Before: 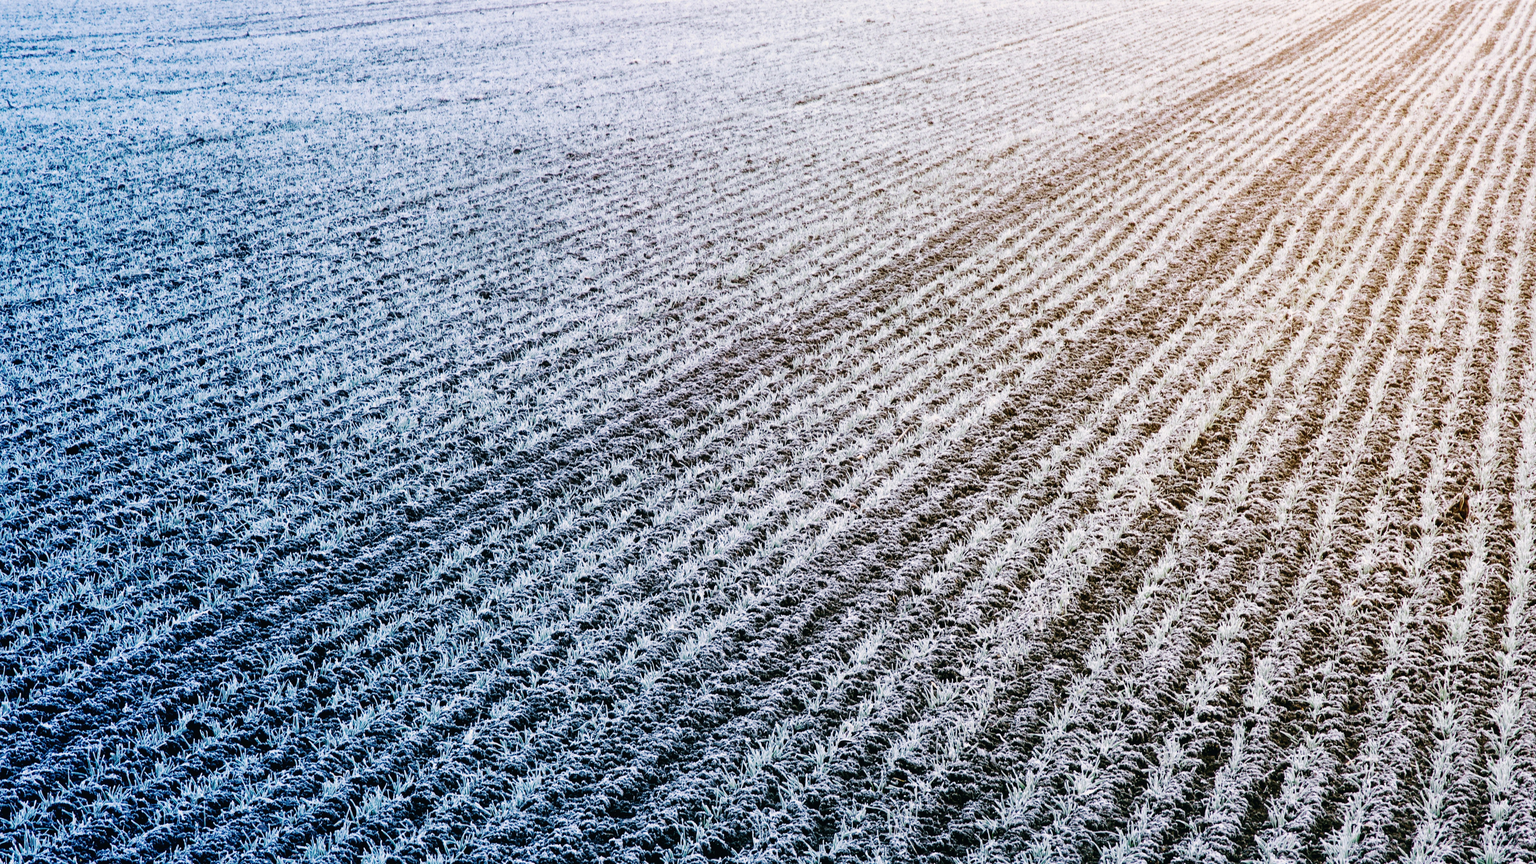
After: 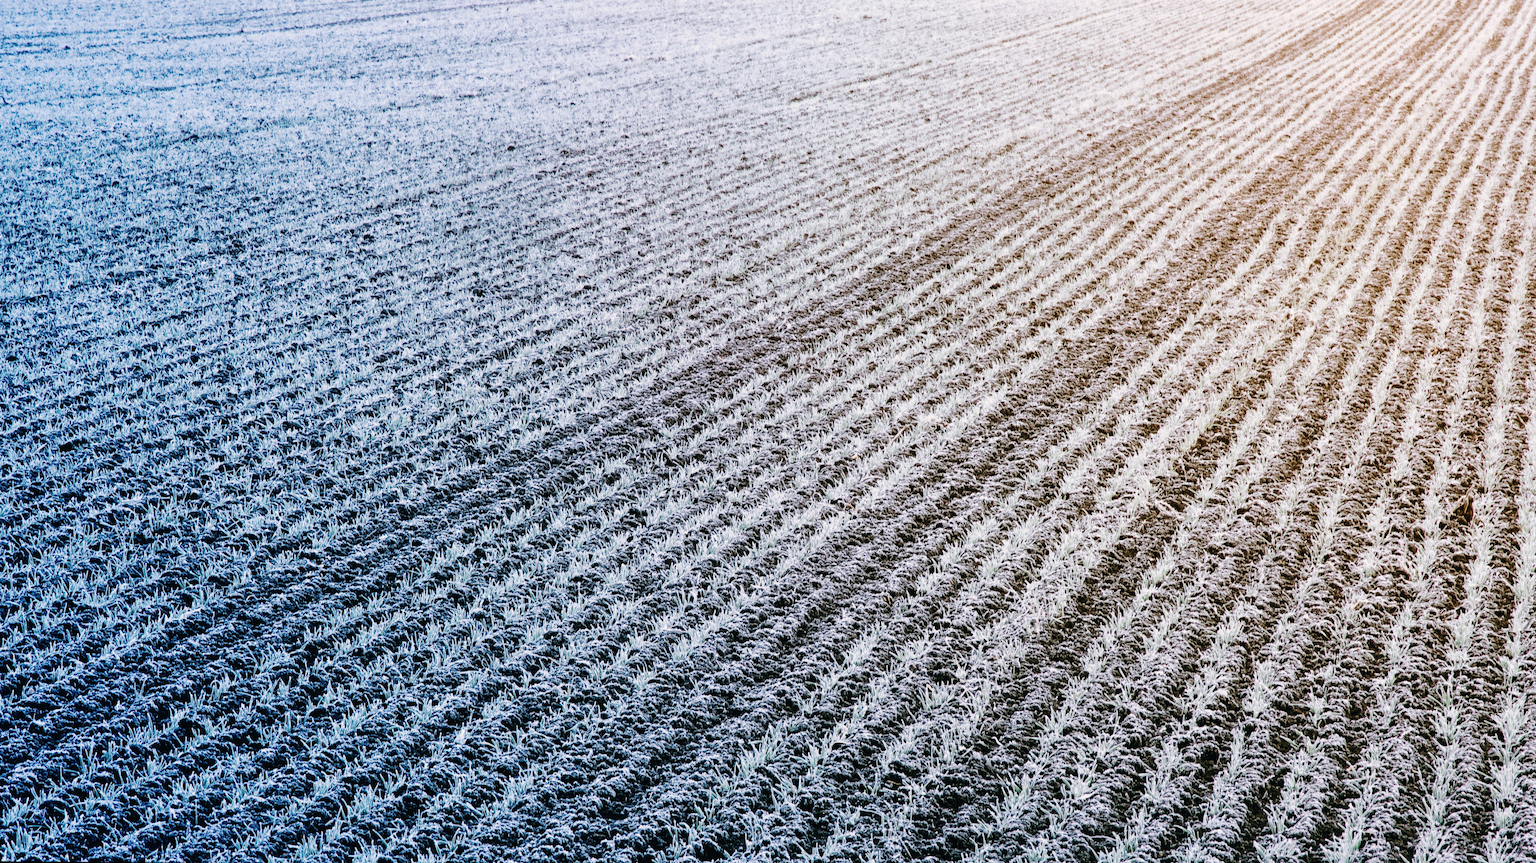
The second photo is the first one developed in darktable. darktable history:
rotate and perspective: rotation 0.192°, lens shift (horizontal) -0.015, crop left 0.005, crop right 0.996, crop top 0.006, crop bottom 0.99
